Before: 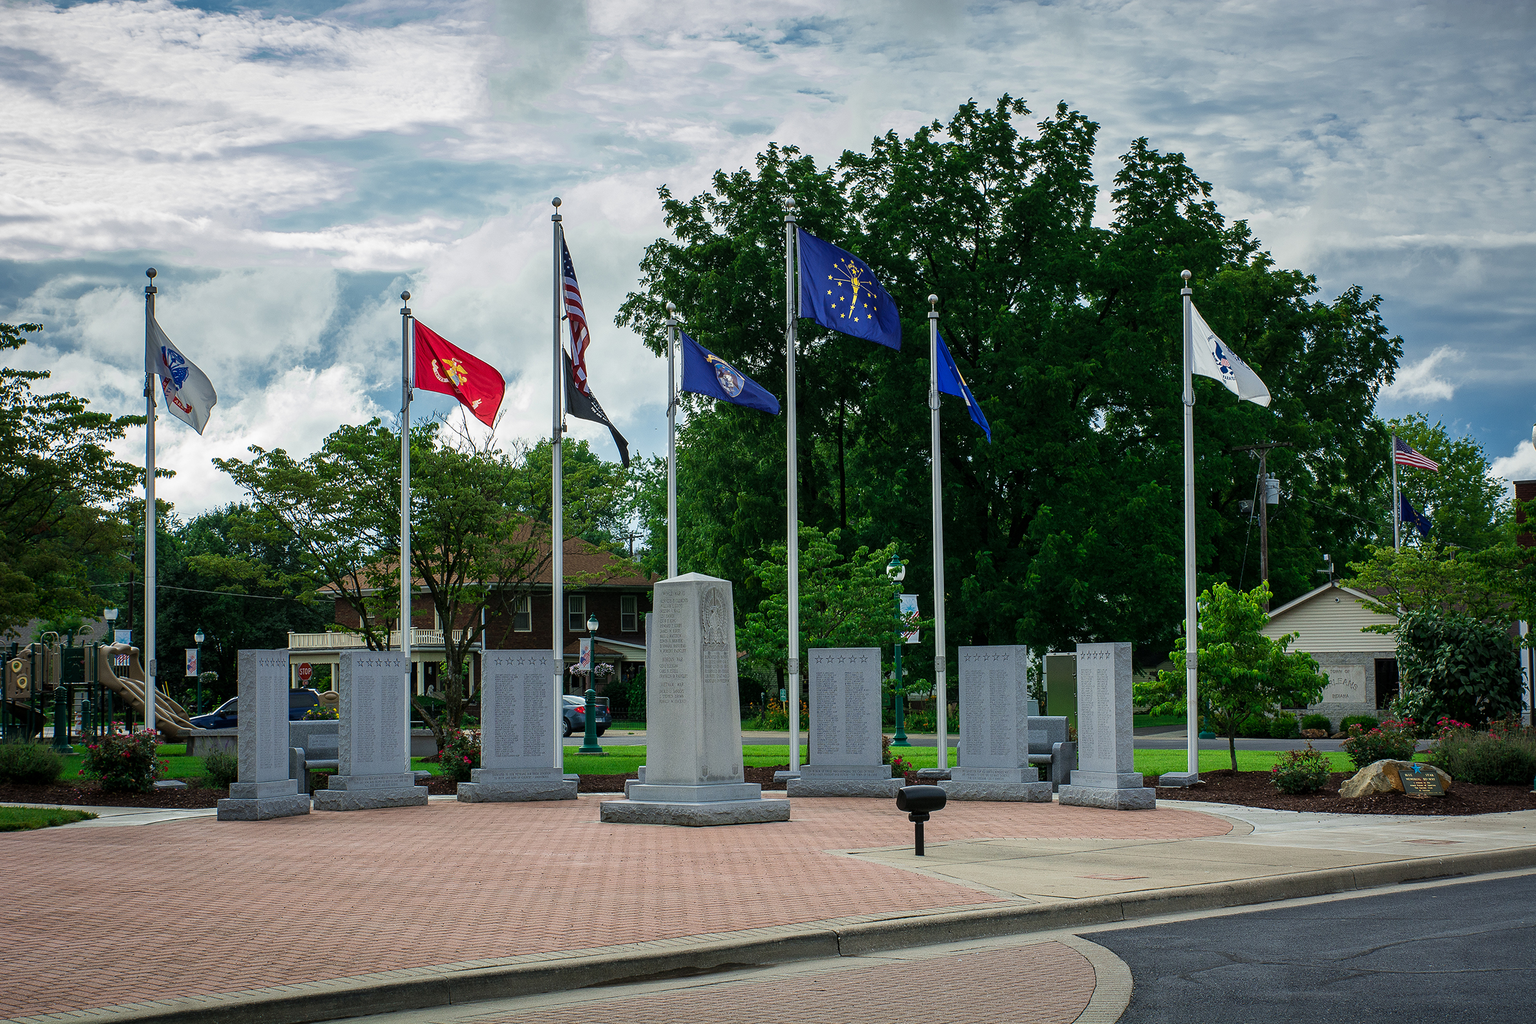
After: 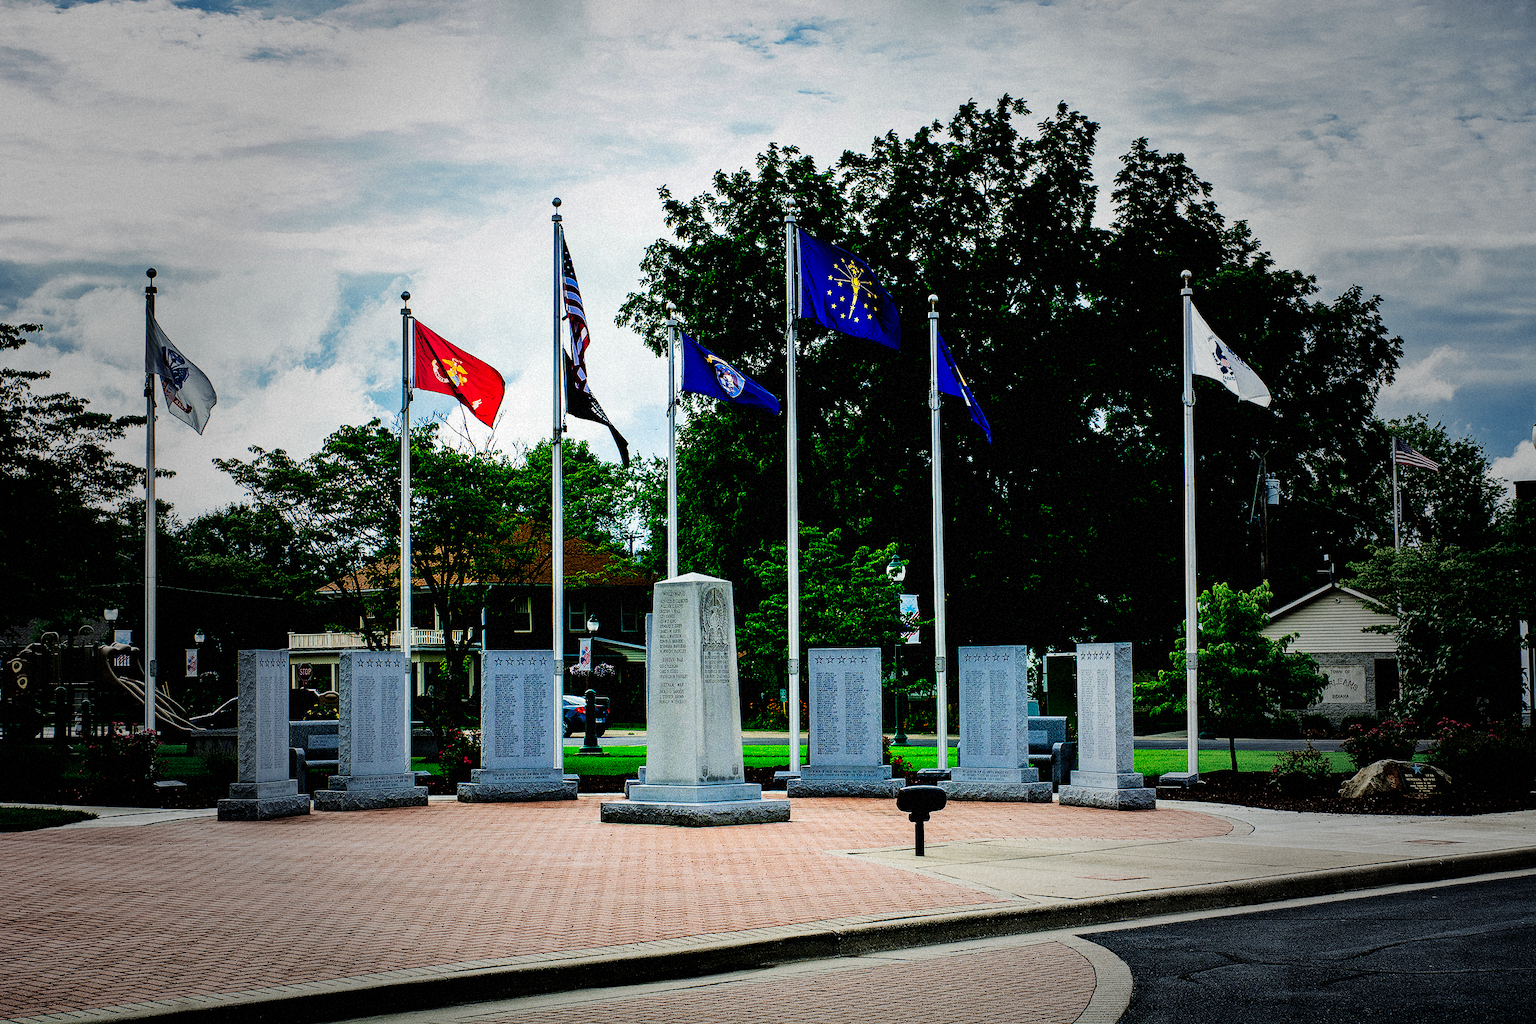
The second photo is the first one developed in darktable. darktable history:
vignetting: fall-off start 40%, fall-off radius 40%
grain: mid-tones bias 0%
tone curve: curves: ch0 [(0, 0) (0.003, 0.002) (0.011, 0.002) (0.025, 0.002) (0.044, 0.002) (0.069, 0.002) (0.1, 0.003) (0.136, 0.008) (0.177, 0.03) (0.224, 0.058) (0.277, 0.139) (0.335, 0.233) (0.399, 0.363) (0.468, 0.506) (0.543, 0.649) (0.623, 0.781) (0.709, 0.88) (0.801, 0.956) (0.898, 0.994) (1, 1)], preserve colors none
color balance rgb: perceptual saturation grading › global saturation 20%, perceptual saturation grading › highlights -25%, perceptual saturation grading › shadows 50%
filmic rgb: black relative exposure -4.14 EV, white relative exposure 5.1 EV, hardness 2.11, contrast 1.165
